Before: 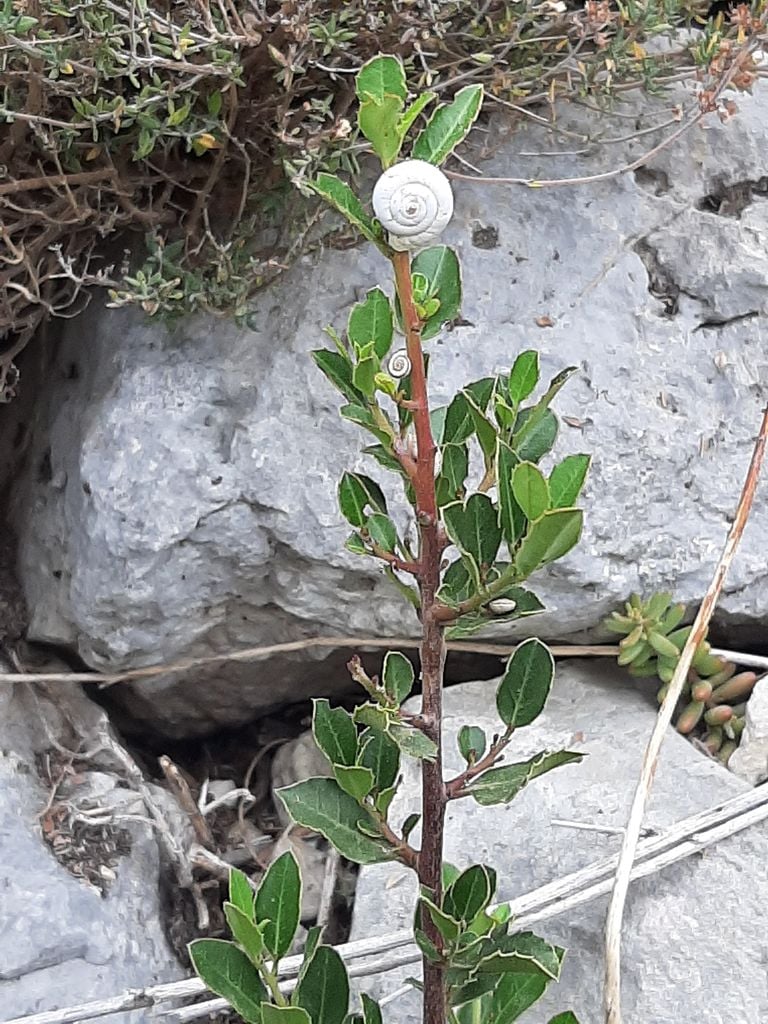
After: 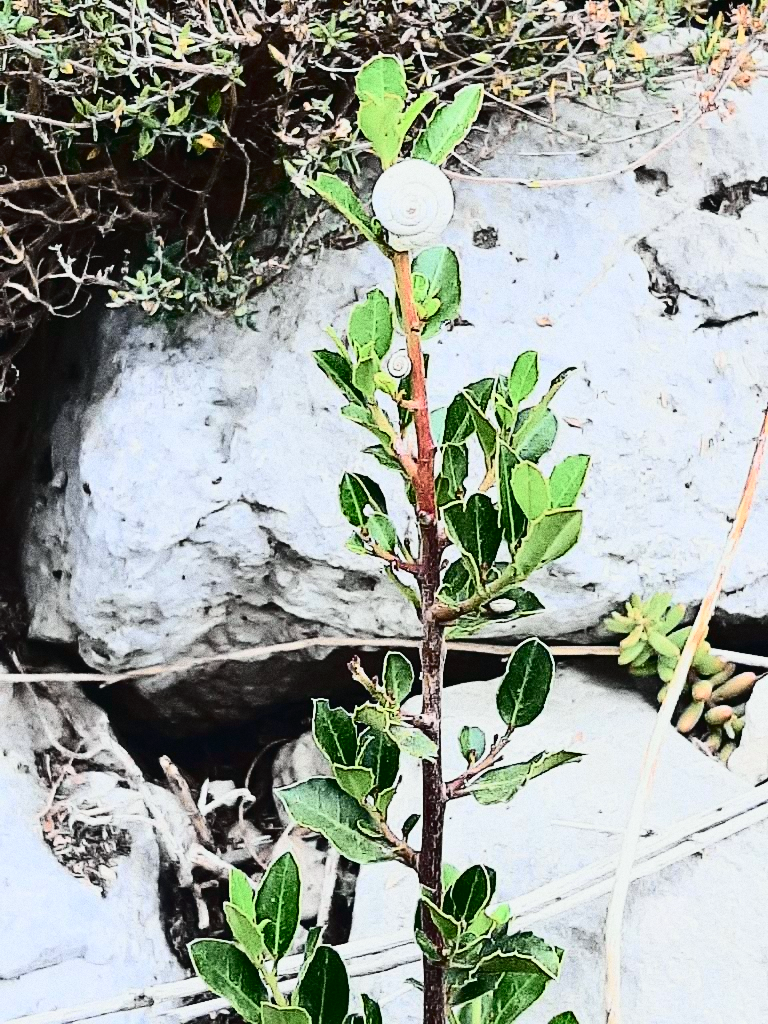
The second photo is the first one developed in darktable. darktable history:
grain: coarseness 0.09 ISO, strength 40%
tone curve: curves: ch0 [(0, 0.022) (0.114, 0.083) (0.281, 0.315) (0.447, 0.557) (0.588, 0.711) (0.786, 0.839) (0.999, 0.949)]; ch1 [(0, 0) (0.389, 0.352) (0.458, 0.433) (0.486, 0.474) (0.509, 0.505) (0.535, 0.53) (0.555, 0.557) (0.586, 0.622) (0.677, 0.724) (1, 1)]; ch2 [(0, 0) (0.369, 0.388) (0.449, 0.431) (0.501, 0.5) (0.528, 0.52) (0.561, 0.59) (0.697, 0.721) (1, 1)], color space Lab, independent channels, preserve colors none
exposure: exposure 0.29 EV, compensate highlight preservation false
contrast brightness saturation: contrast 0.5, saturation -0.1
